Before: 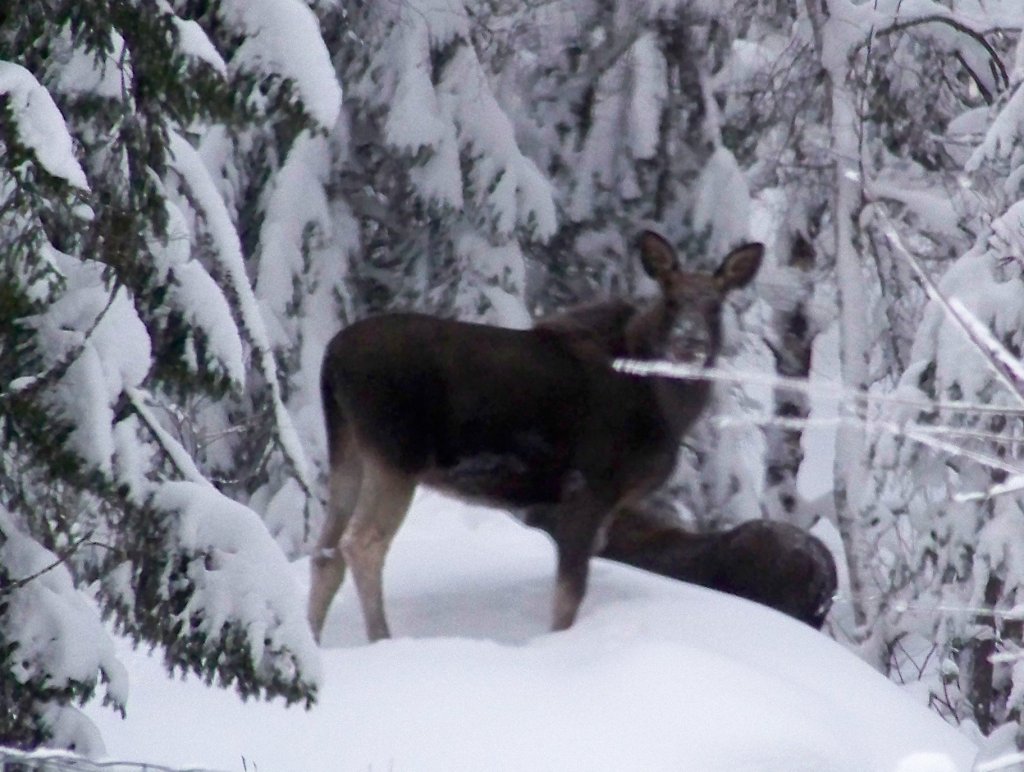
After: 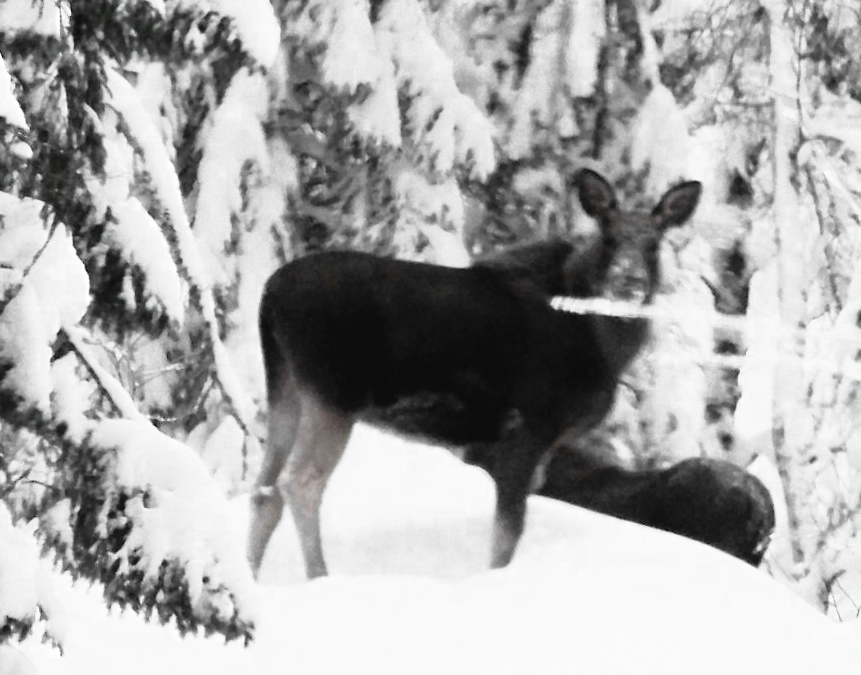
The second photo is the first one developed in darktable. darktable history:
crop: left 6.114%, top 8.033%, right 9.538%, bottom 4.014%
color zones: curves: ch0 [(0, 0.613) (0.01, 0.613) (0.245, 0.448) (0.498, 0.529) (0.642, 0.665) (0.879, 0.777) (0.99, 0.613)]; ch1 [(0, 0.035) (0.121, 0.189) (0.259, 0.197) (0.415, 0.061) (0.589, 0.022) (0.732, 0.022) (0.857, 0.026) (0.991, 0.053)]
contrast brightness saturation: contrast 0.07, brightness 0.076, saturation 0.175
tone curve: curves: ch0 [(0.003, 0.032) (0.037, 0.037) (0.149, 0.117) (0.297, 0.318) (0.41, 0.48) (0.541, 0.649) (0.722, 0.857) (0.875, 0.946) (1, 0.98)]; ch1 [(0, 0) (0.305, 0.325) (0.453, 0.437) (0.482, 0.474) (0.501, 0.498) (0.506, 0.503) (0.559, 0.576) (0.6, 0.635) (0.656, 0.707) (1, 1)]; ch2 [(0, 0) (0.323, 0.277) (0.408, 0.399) (0.45, 0.48) (0.499, 0.502) (0.515, 0.532) (0.573, 0.602) (0.653, 0.675) (0.75, 0.756) (1, 1)], preserve colors none
